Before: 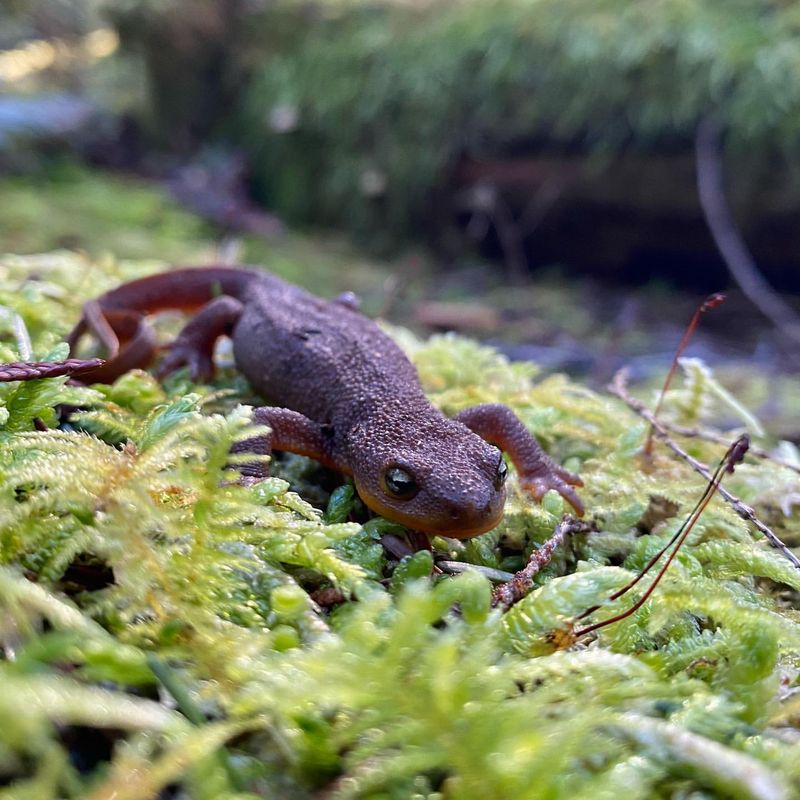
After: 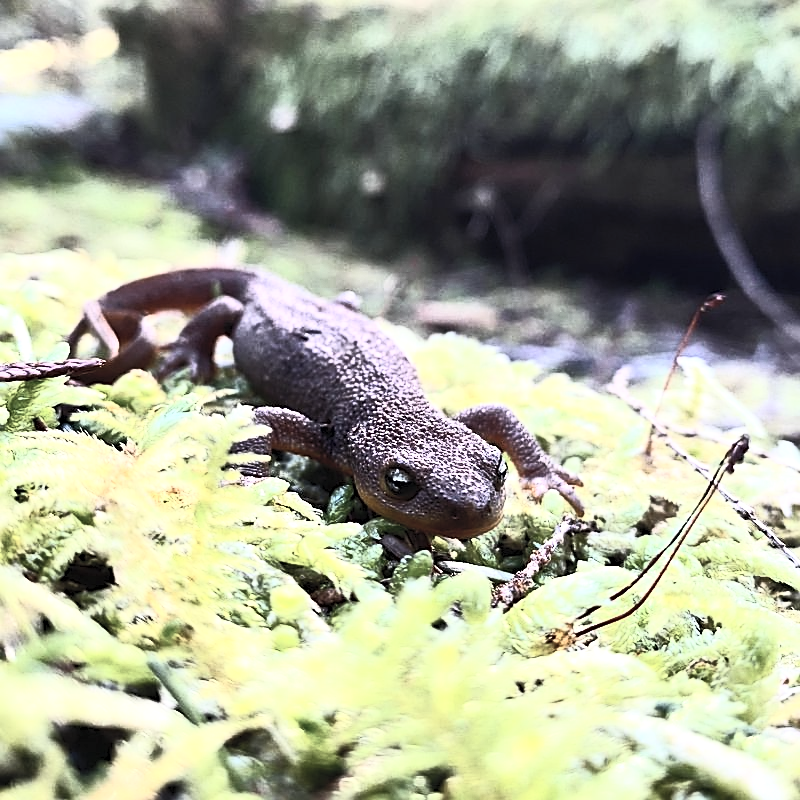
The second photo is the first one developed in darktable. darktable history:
contrast brightness saturation: contrast 0.557, brightness 0.573, saturation -0.337
tone equalizer: -8 EV -0.721 EV, -7 EV -0.72 EV, -6 EV -0.562 EV, -5 EV -0.392 EV, -3 EV 0.386 EV, -2 EV 0.6 EV, -1 EV 0.692 EV, +0 EV 0.775 EV, edges refinement/feathering 500, mask exposure compensation -1.57 EV, preserve details no
sharpen: on, module defaults
